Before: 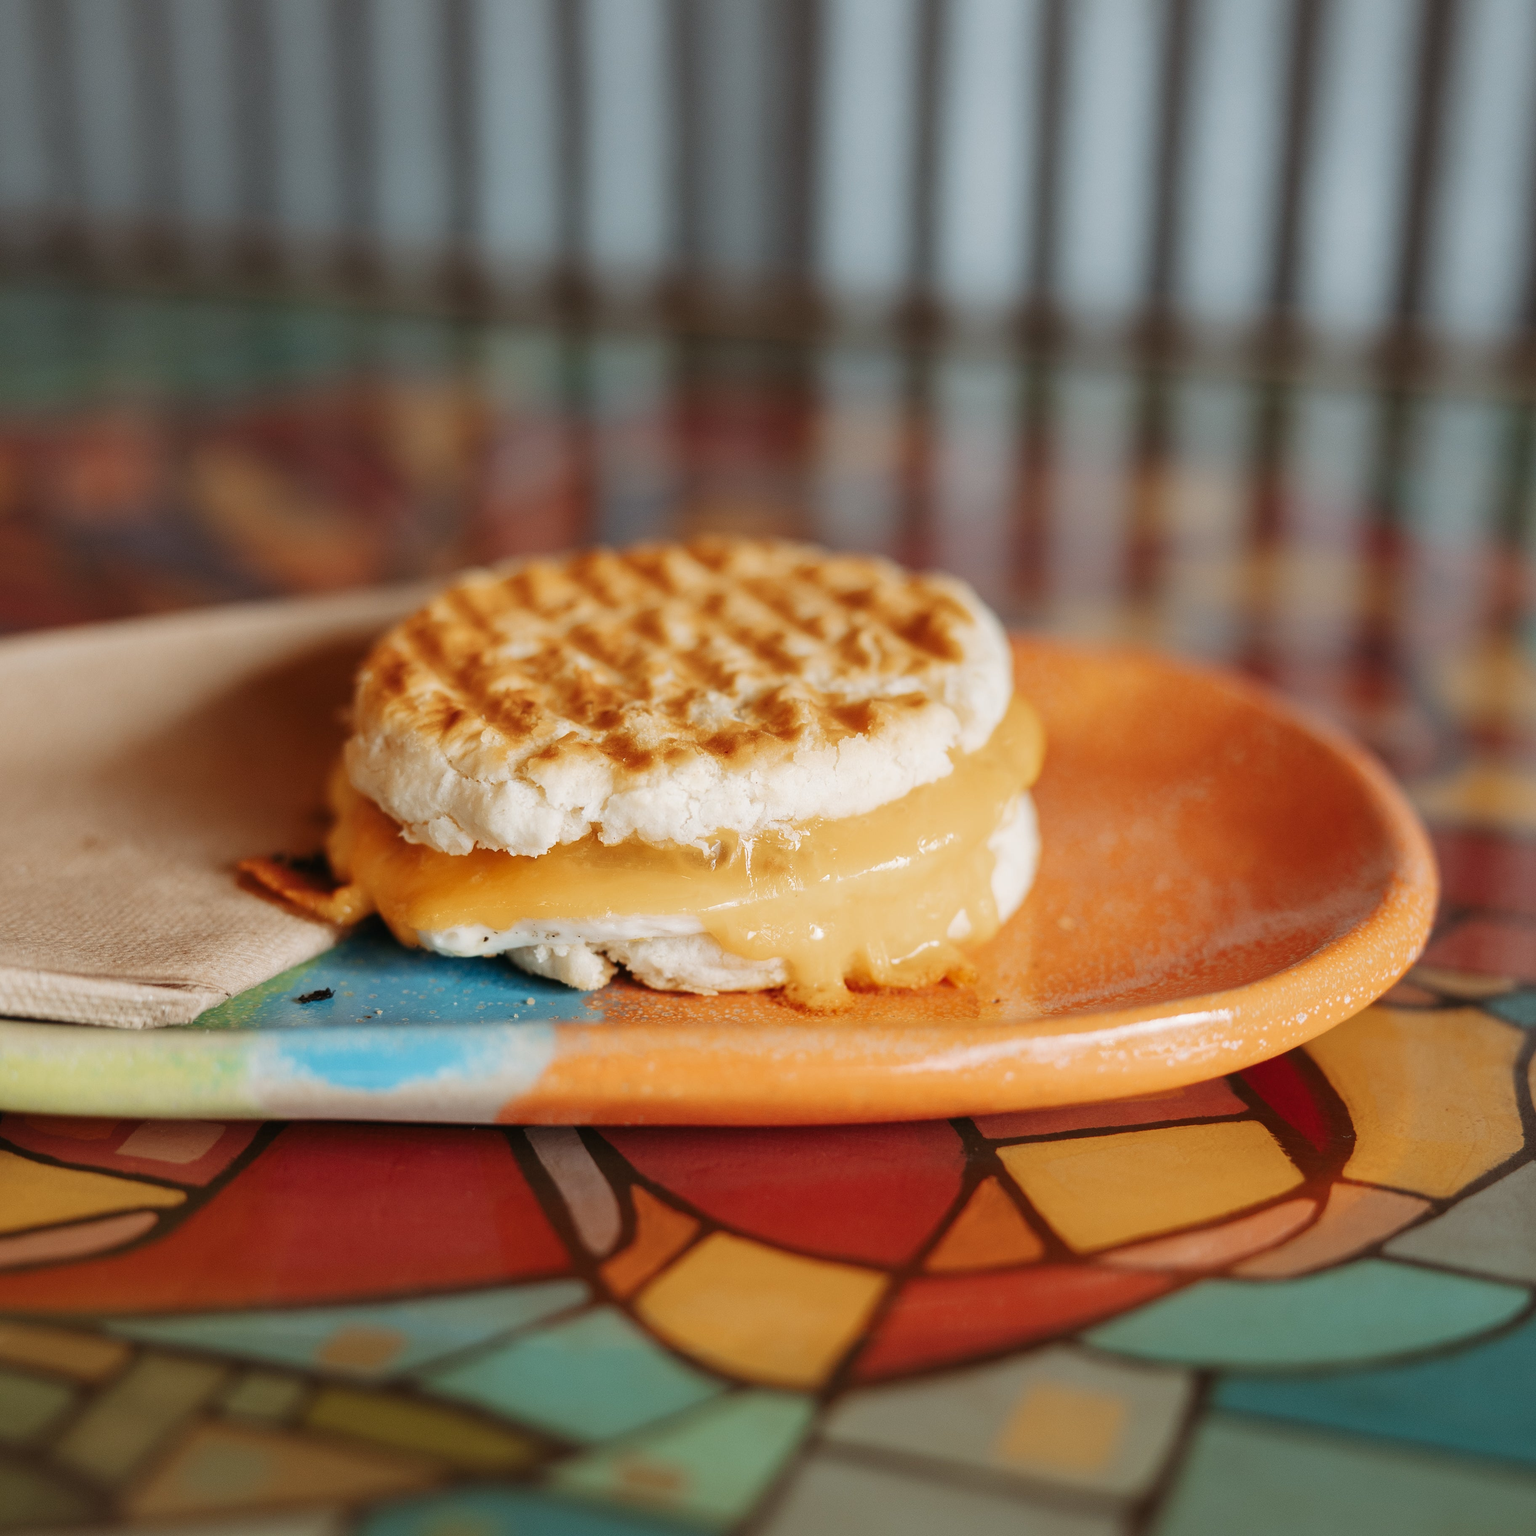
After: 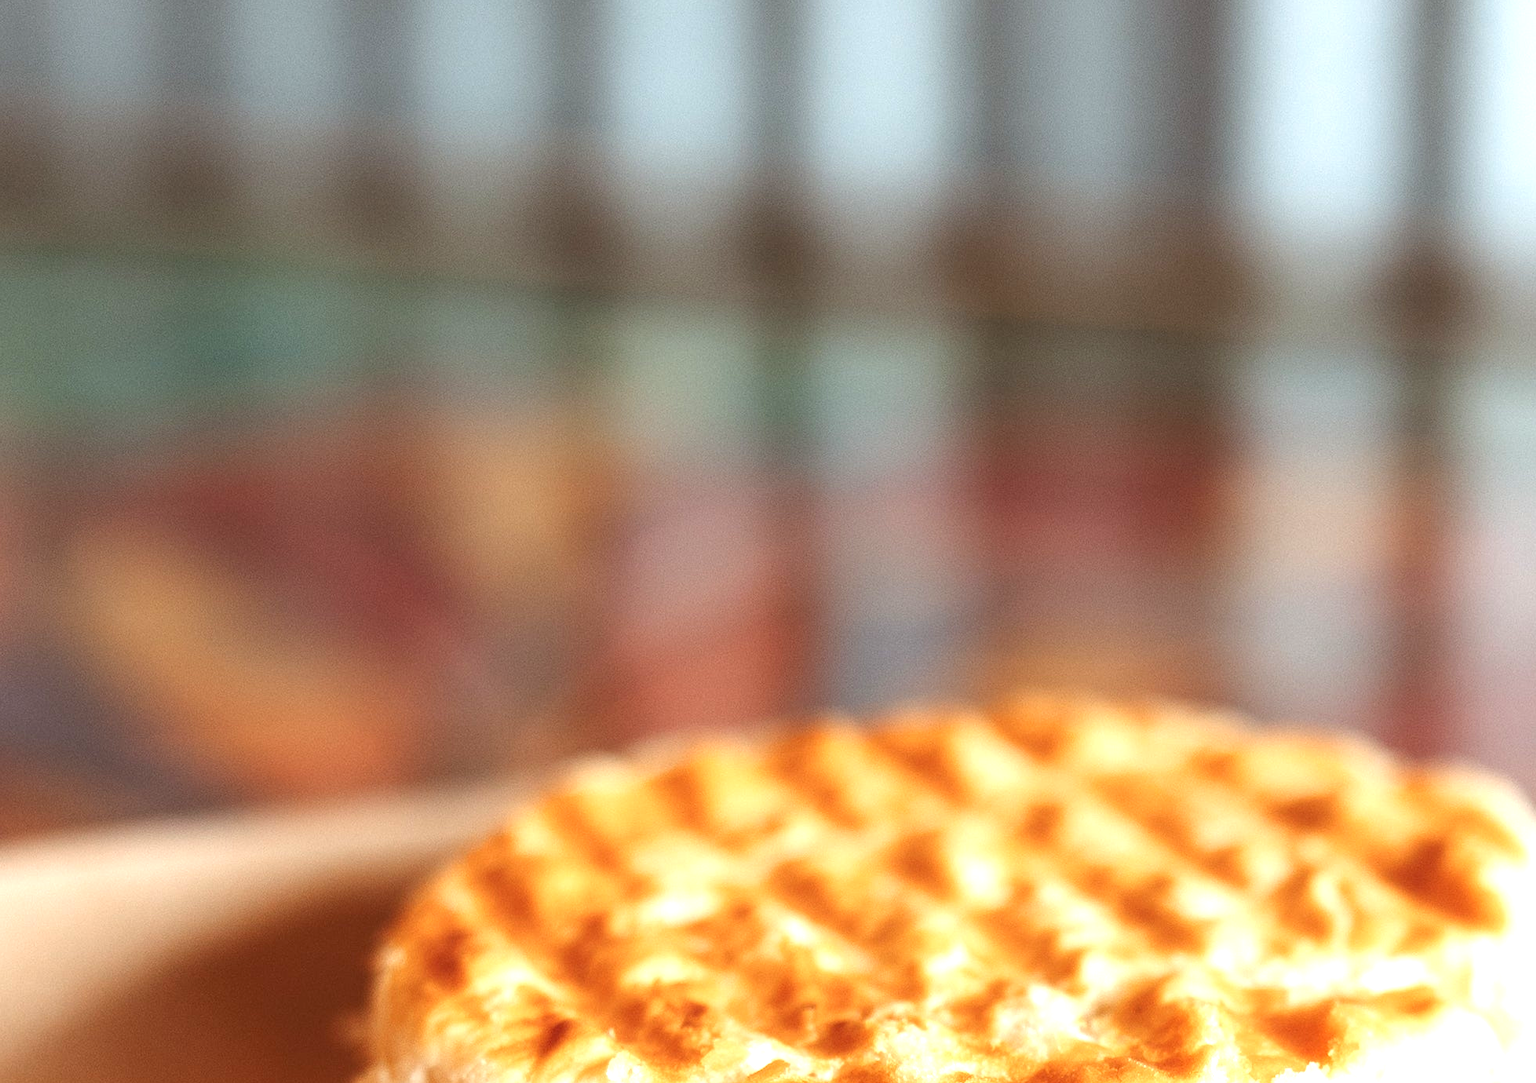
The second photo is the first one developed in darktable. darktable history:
crop: left 10.121%, top 10.631%, right 36.218%, bottom 51.526%
exposure: black level correction 0, exposure 1.2 EV, compensate highlight preservation false
